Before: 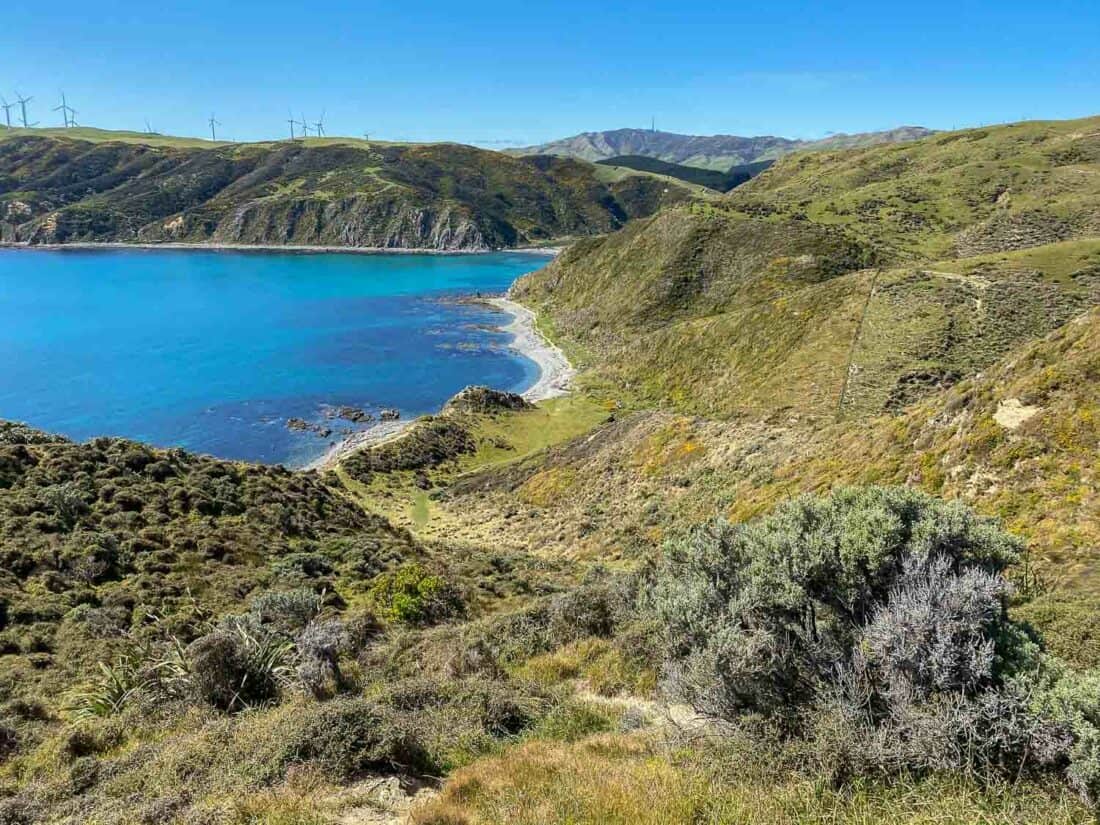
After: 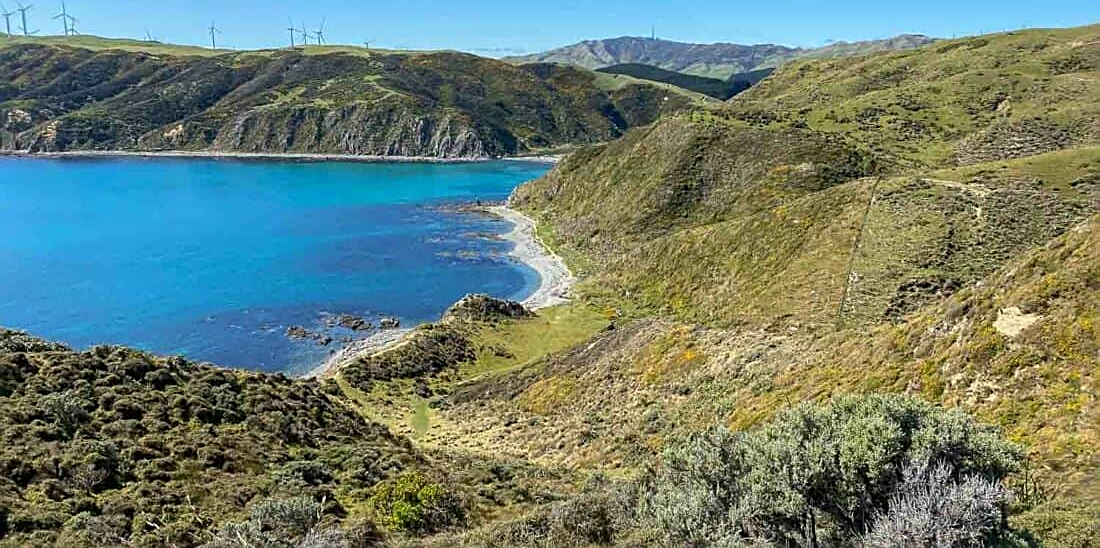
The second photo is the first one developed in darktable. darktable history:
tone equalizer: mask exposure compensation -0.514 EV
sharpen: on, module defaults
crop: top 11.18%, bottom 22.383%
